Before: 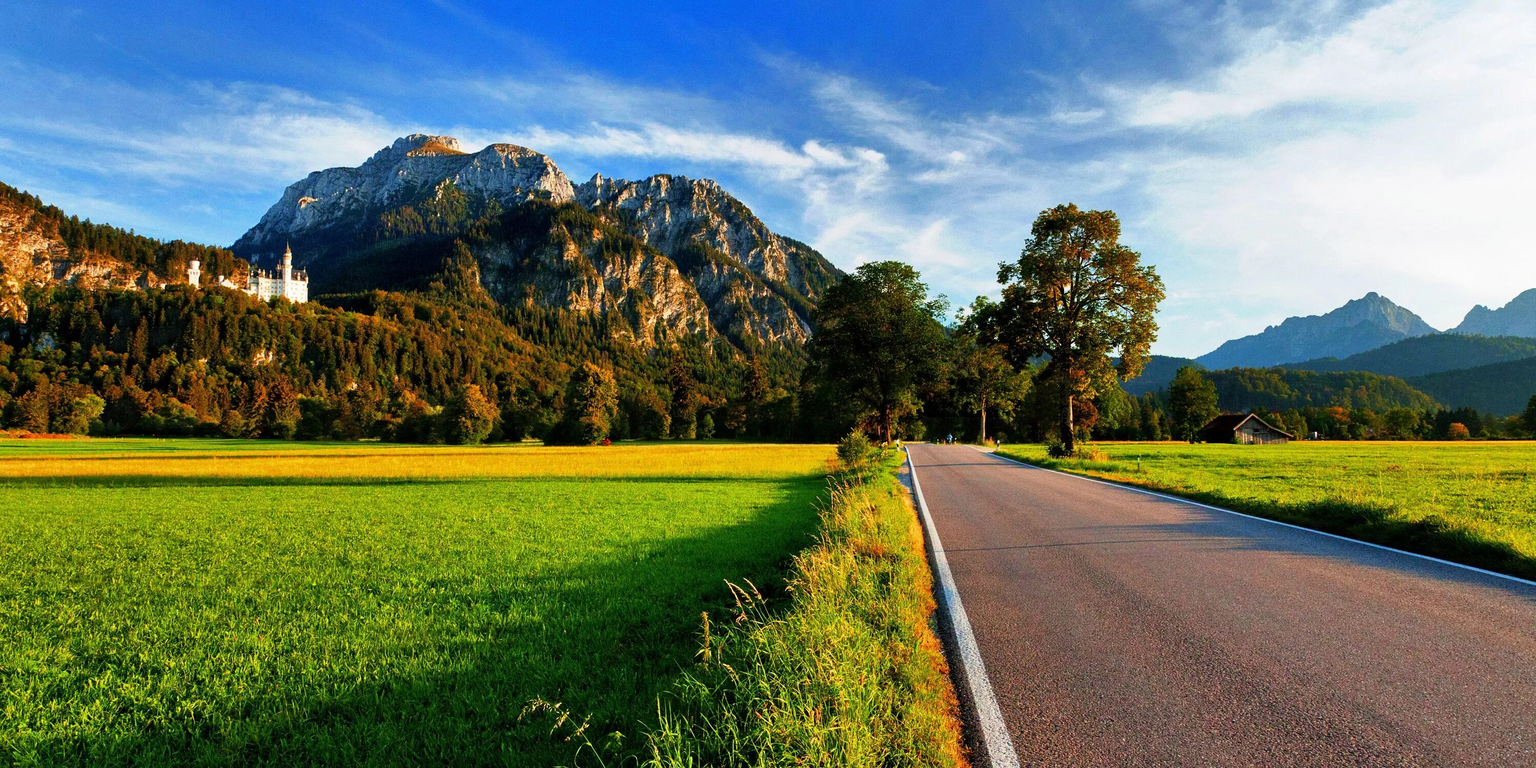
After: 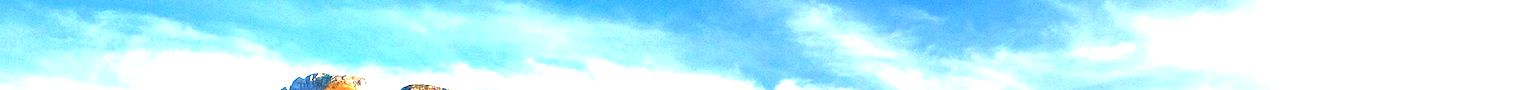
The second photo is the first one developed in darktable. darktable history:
crop and rotate: left 9.644%, top 9.491%, right 6.021%, bottom 80.509%
exposure: black level correction 0, exposure 1.45 EV, compensate exposure bias true, compensate highlight preservation false
